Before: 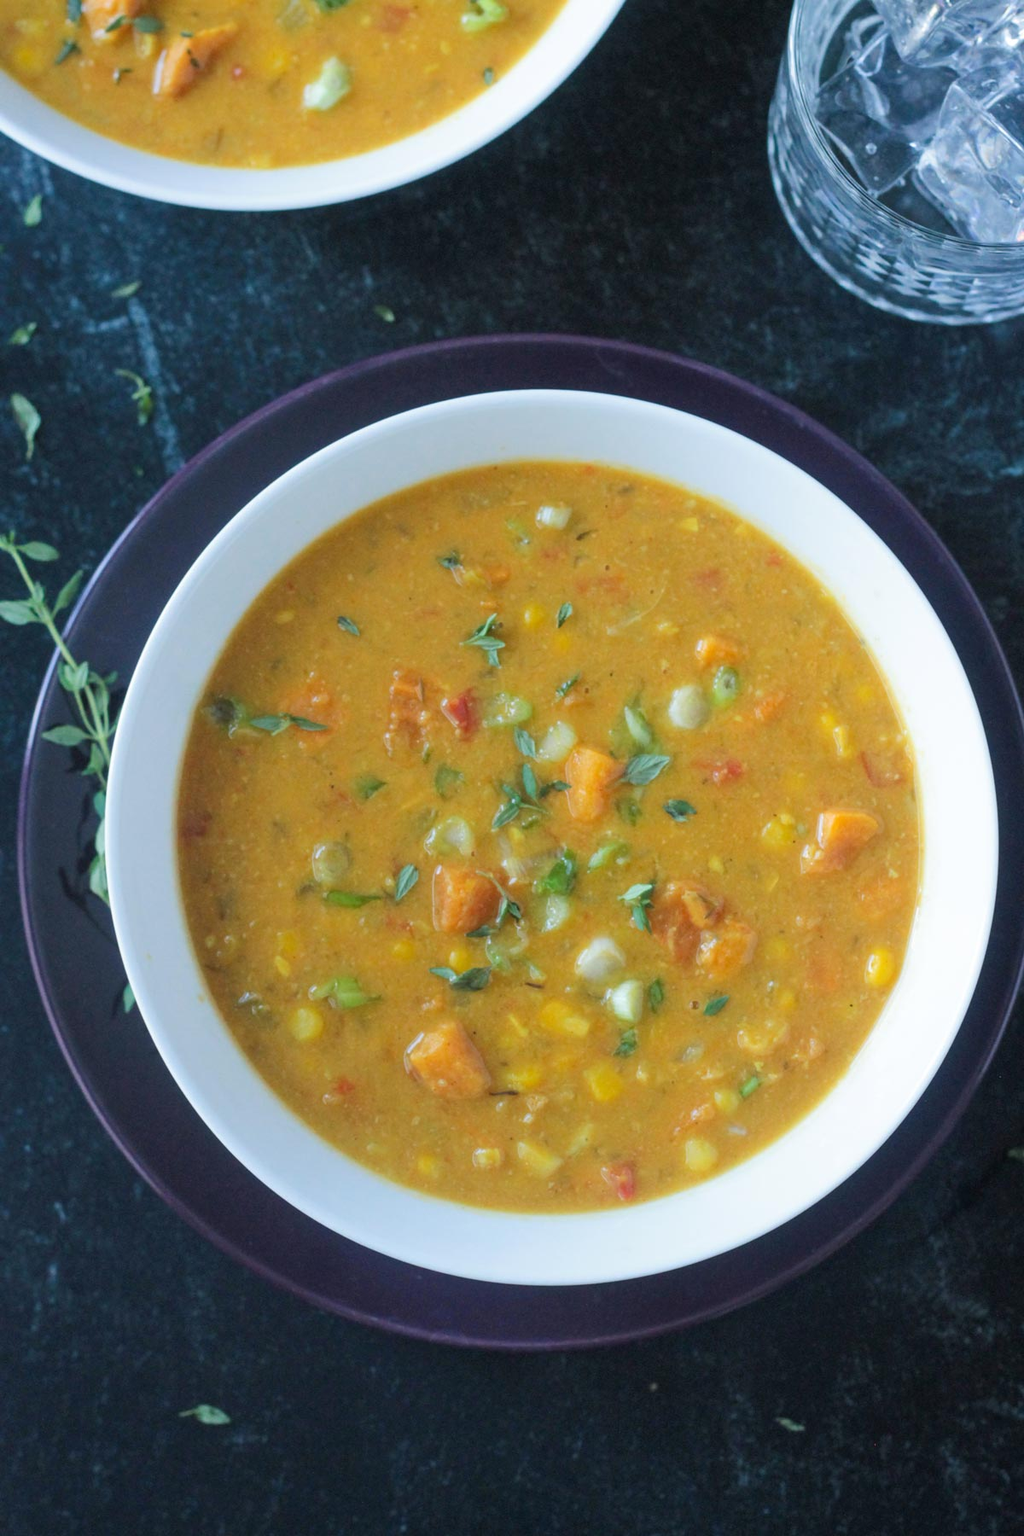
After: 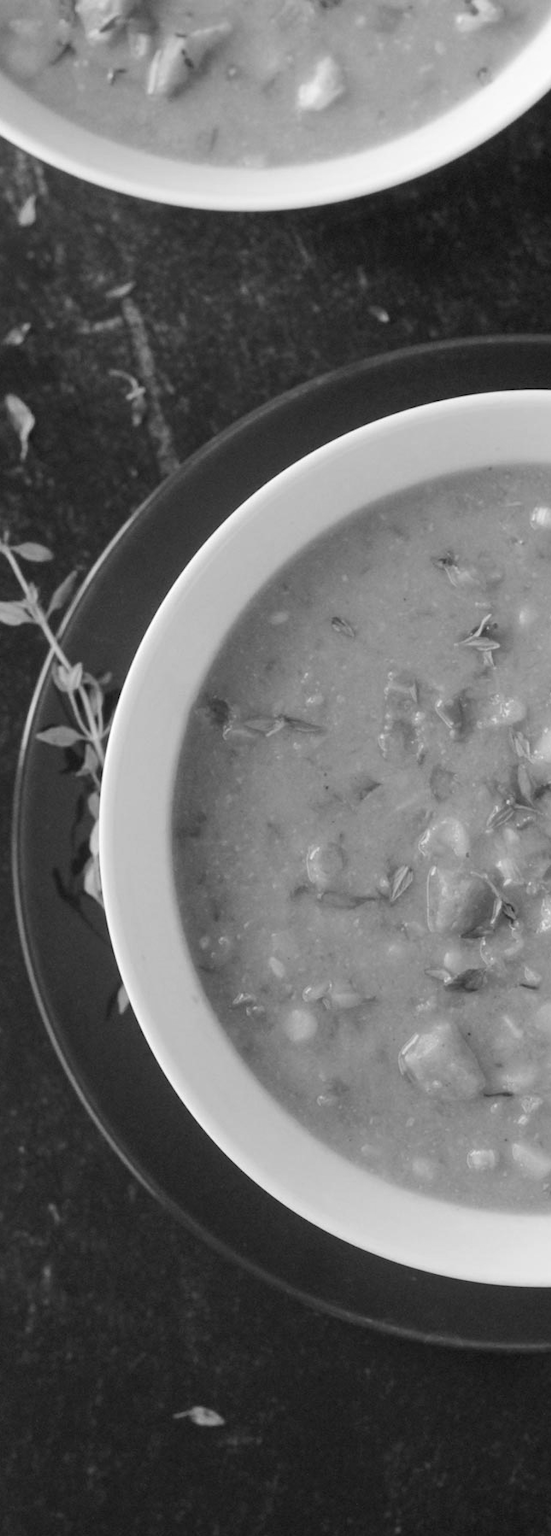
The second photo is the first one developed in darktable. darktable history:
monochrome: on, module defaults
crop: left 0.587%, right 45.588%, bottom 0.086%
